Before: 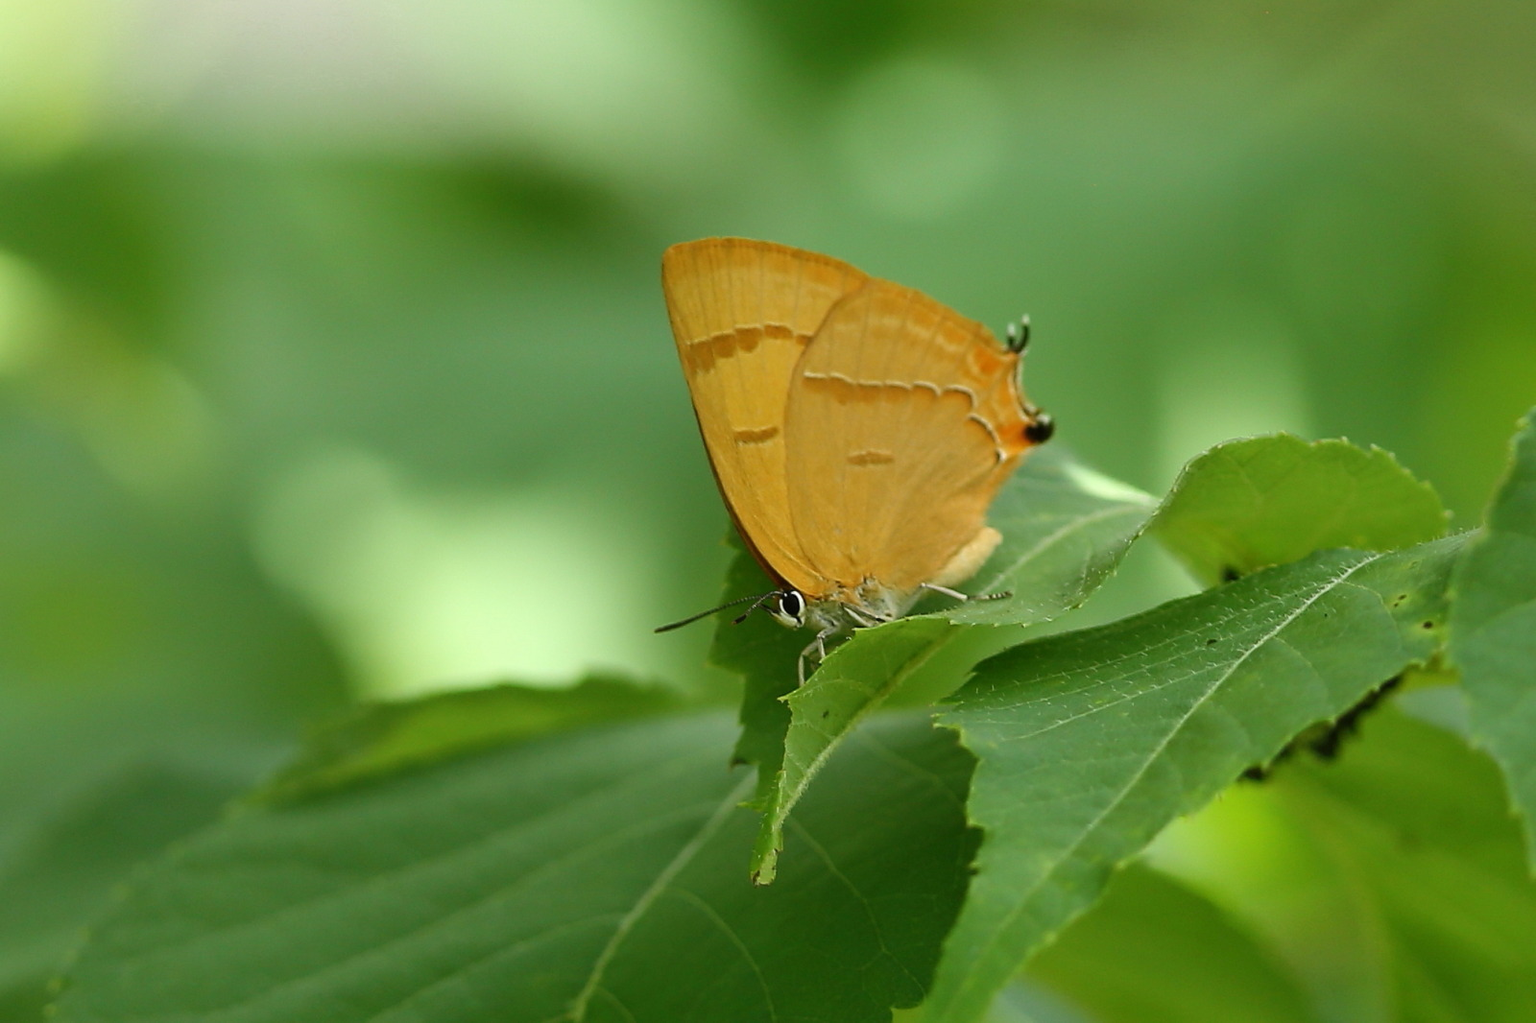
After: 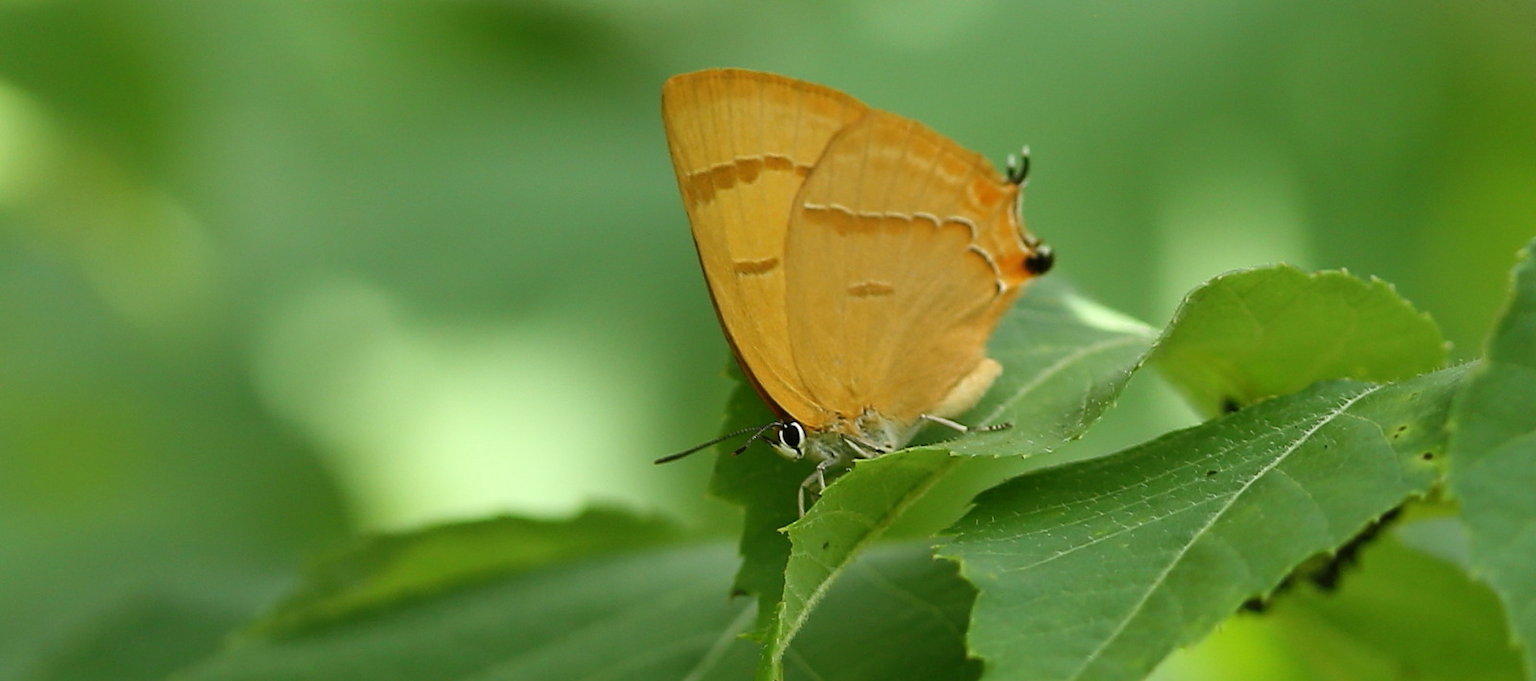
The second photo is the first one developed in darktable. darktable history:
crop: top 16.57%, bottom 16.765%
